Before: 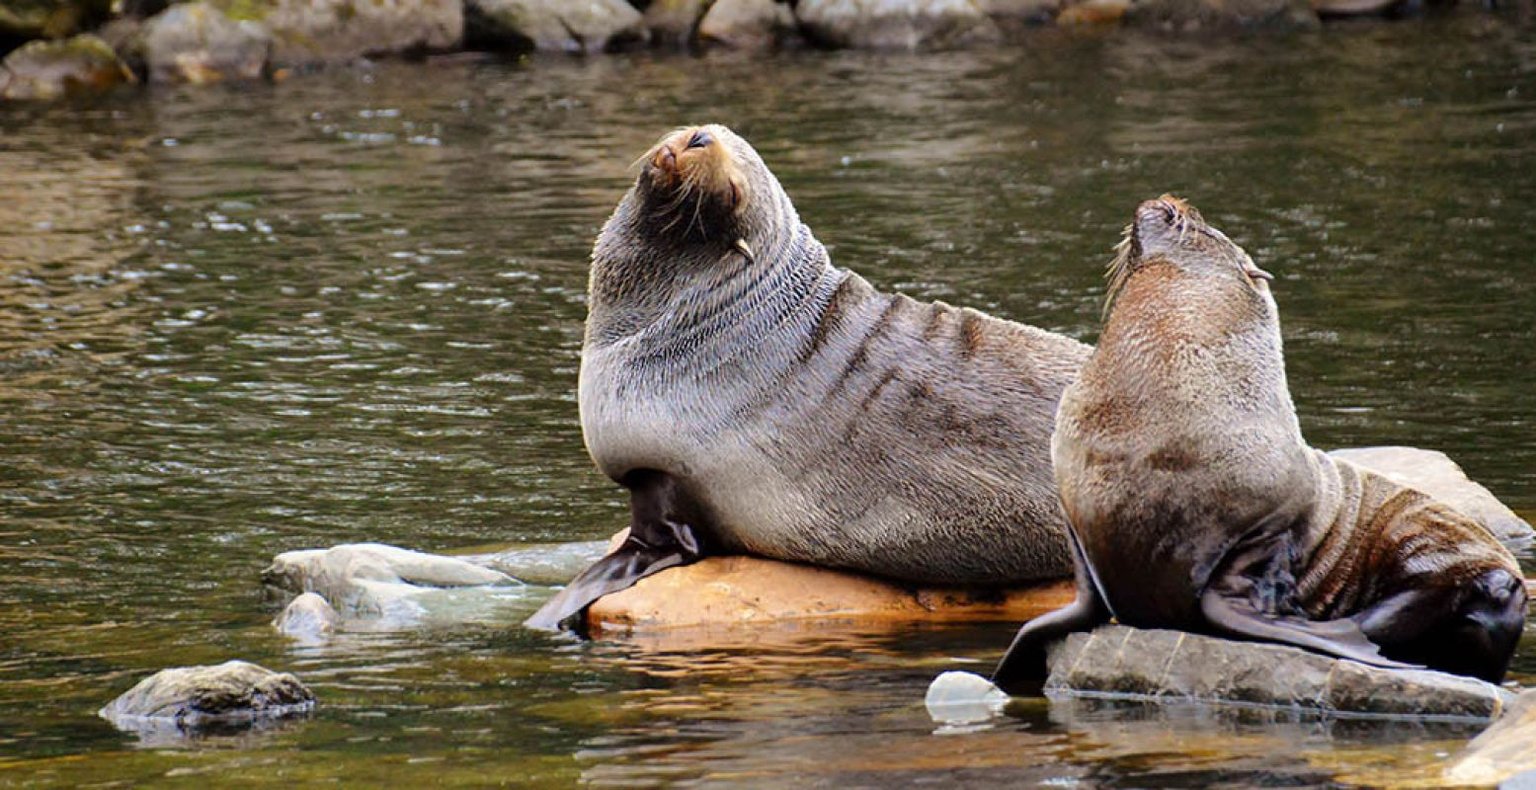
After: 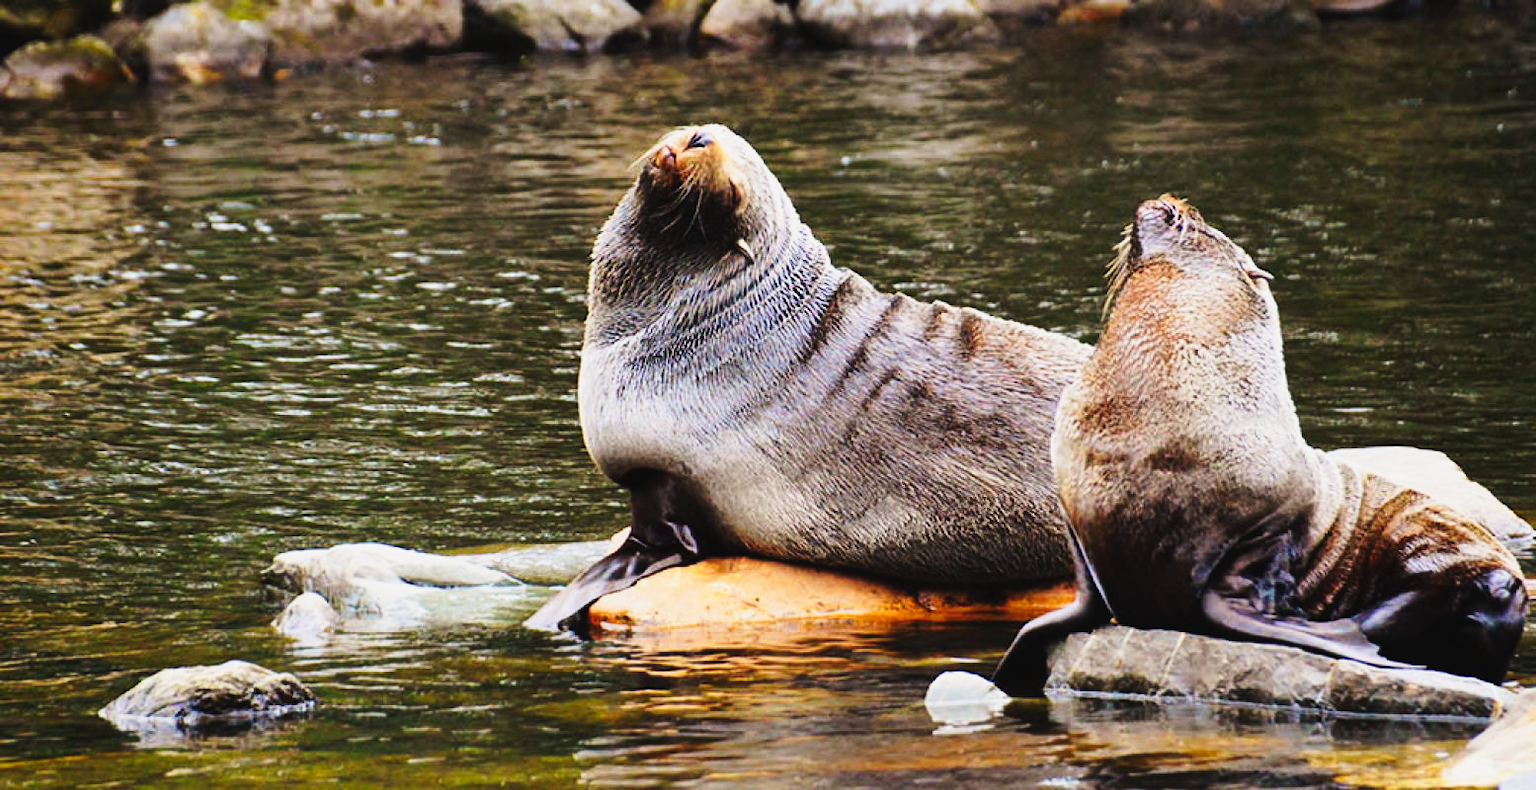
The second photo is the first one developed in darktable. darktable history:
tone curve: curves: ch0 [(0, 0.031) (0.145, 0.106) (0.319, 0.269) (0.495, 0.544) (0.707, 0.833) (0.859, 0.931) (1, 0.967)]; ch1 [(0, 0) (0.279, 0.218) (0.424, 0.411) (0.495, 0.504) (0.538, 0.55) (0.578, 0.595) (0.707, 0.778) (1, 1)]; ch2 [(0, 0) (0.125, 0.089) (0.353, 0.329) (0.436, 0.432) (0.552, 0.554) (0.615, 0.674) (1, 1)], preserve colors none
